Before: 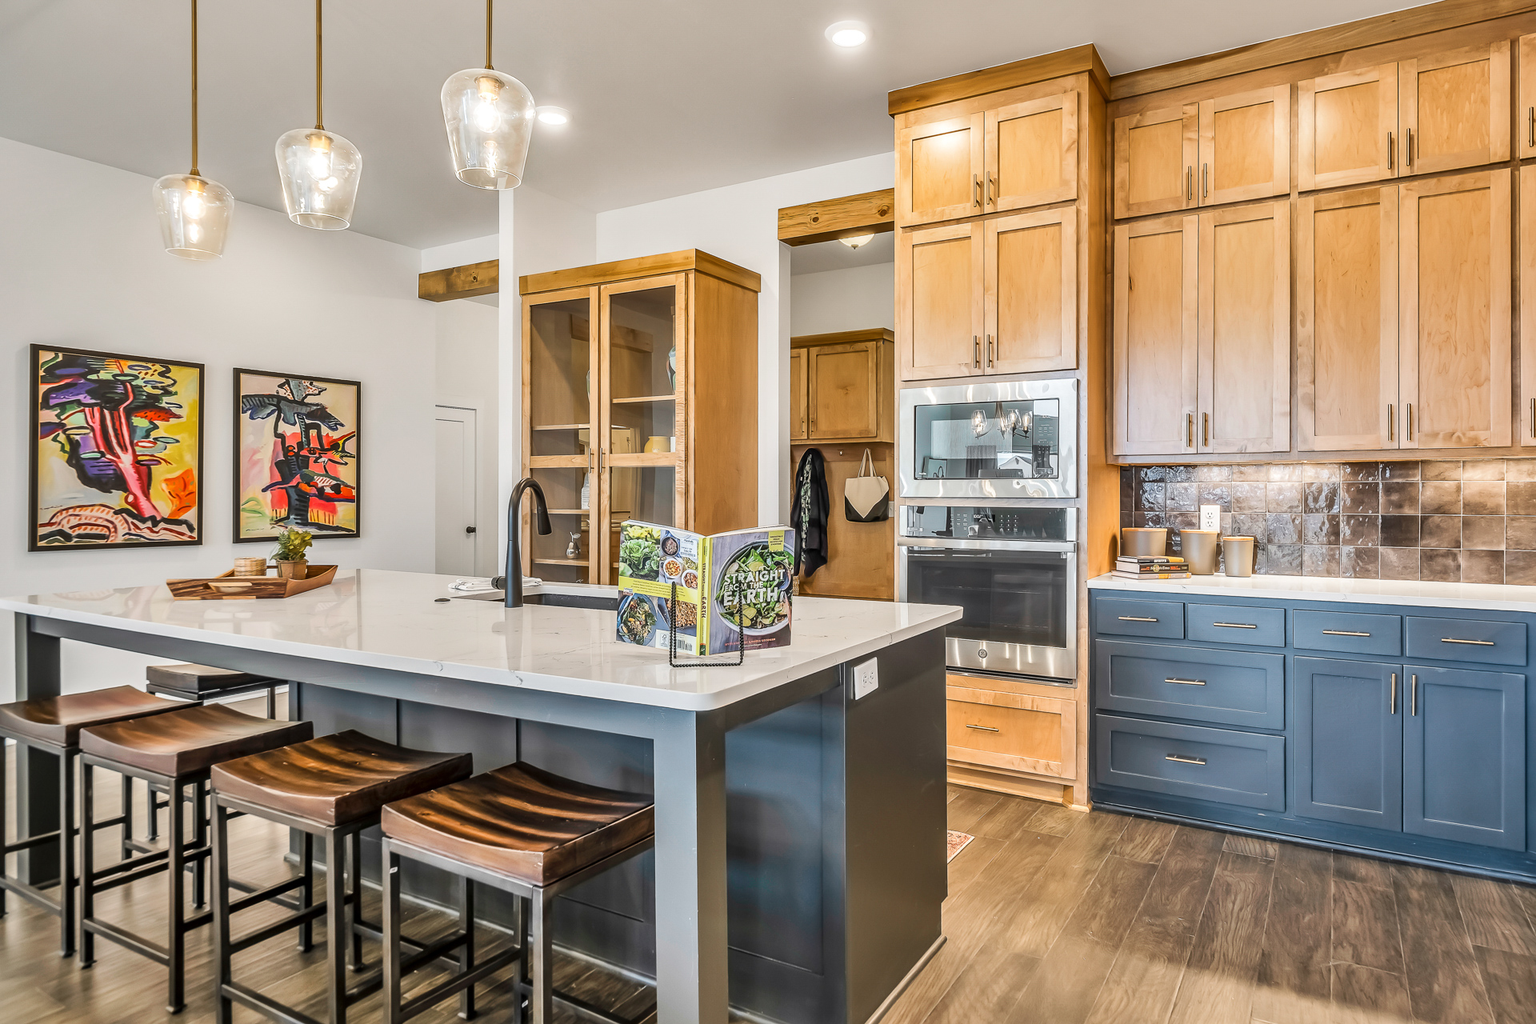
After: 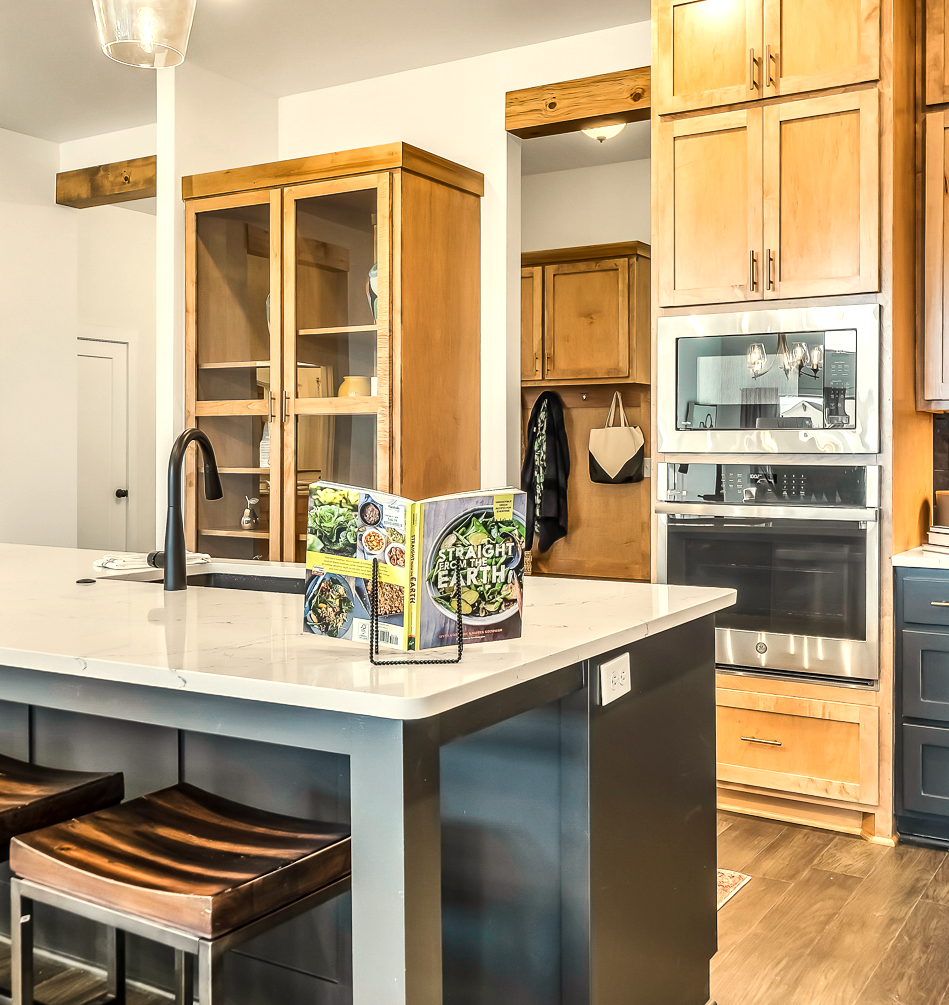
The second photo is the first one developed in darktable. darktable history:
tone equalizer: -8 EV -0.417 EV, -7 EV -0.389 EV, -6 EV -0.333 EV, -5 EV -0.222 EV, -3 EV 0.222 EV, -2 EV 0.333 EV, -1 EV 0.389 EV, +0 EV 0.417 EV, edges refinement/feathering 500, mask exposure compensation -1.57 EV, preserve details no
white balance: red 1.029, blue 0.92
crop and rotate: angle 0.02°, left 24.353%, top 13.219%, right 26.156%, bottom 8.224%
